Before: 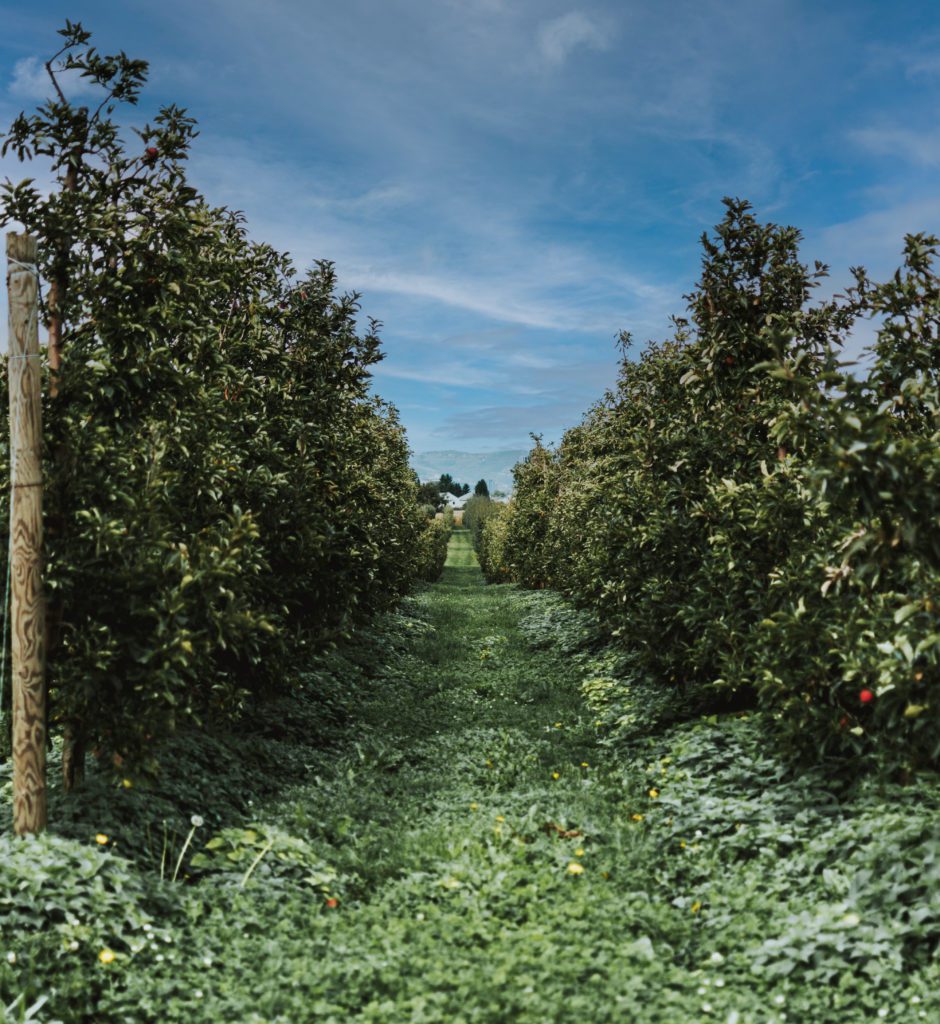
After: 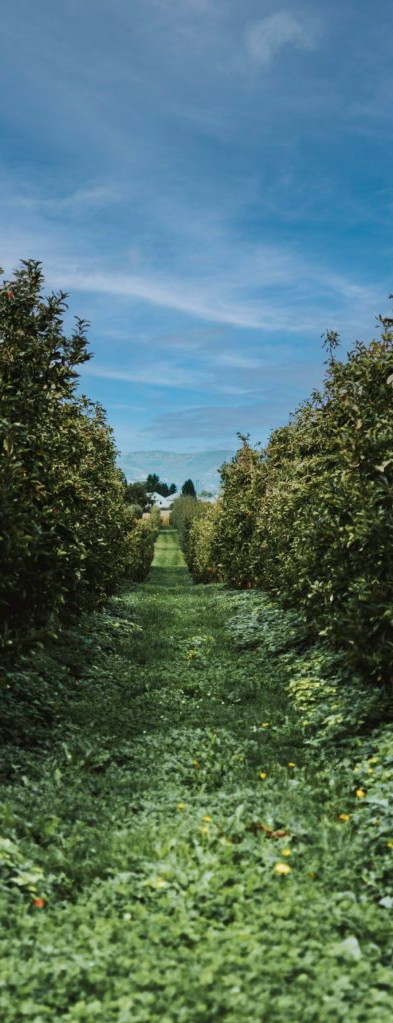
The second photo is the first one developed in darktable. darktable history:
velvia: on, module defaults
crop: left 31.171%, right 26.923%
